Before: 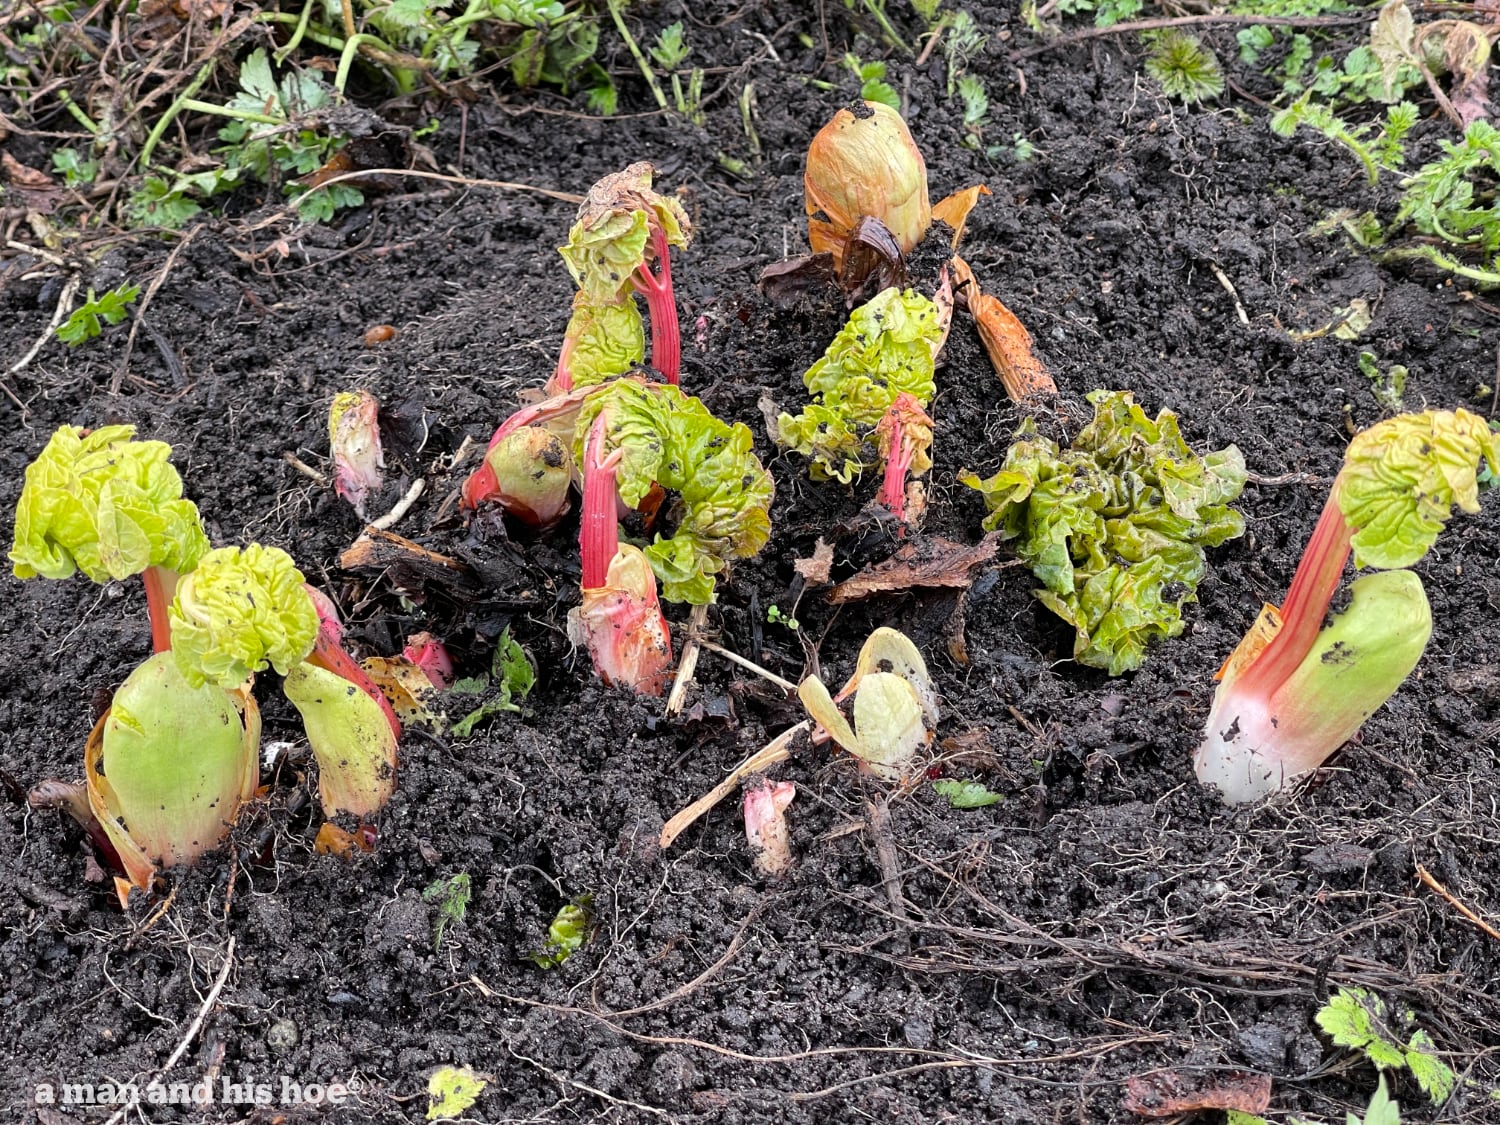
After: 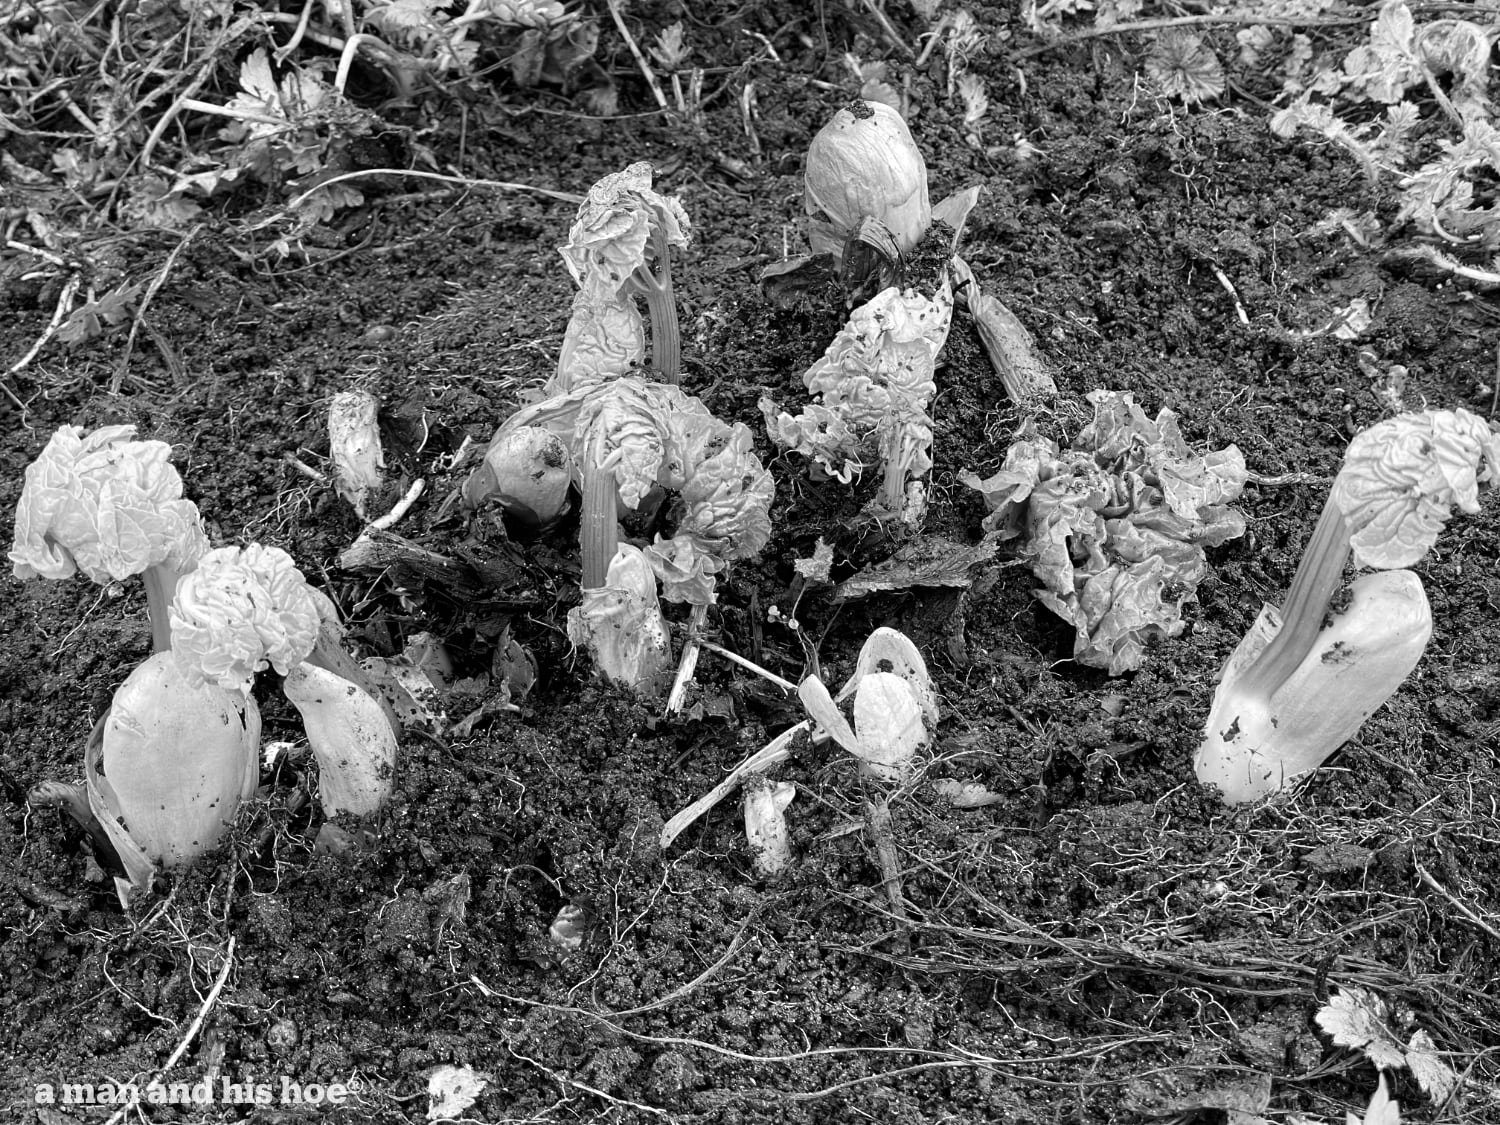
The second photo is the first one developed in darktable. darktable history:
white balance: red 0.98, blue 1.61
shadows and highlights: shadows -90, highlights 90, soften with gaussian
monochrome: on, module defaults
